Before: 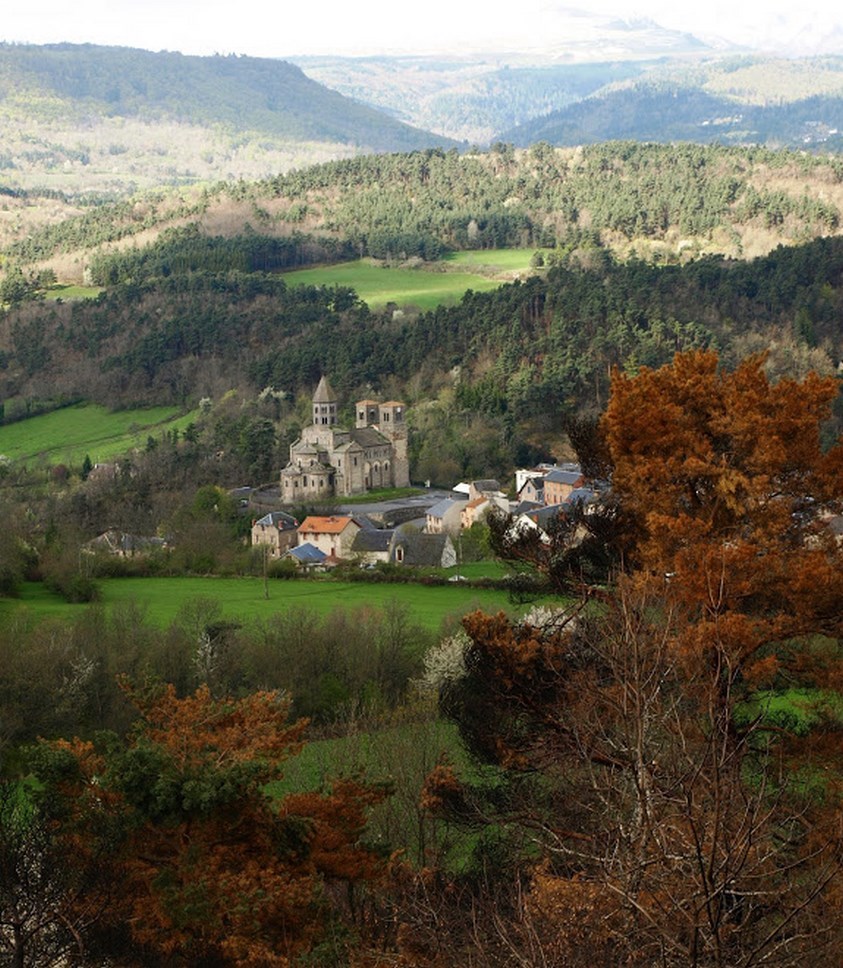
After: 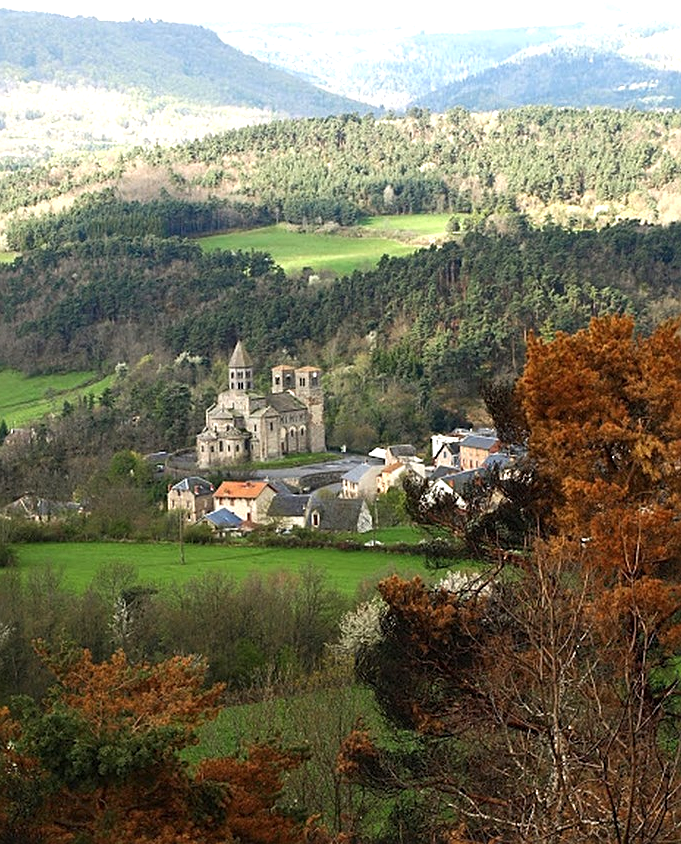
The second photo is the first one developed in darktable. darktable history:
crop: left 10.023%, top 3.655%, right 9.182%, bottom 9.122%
sharpen: on, module defaults
exposure: black level correction 0, exposure 0.593 EV, compensate highlight preservation false
